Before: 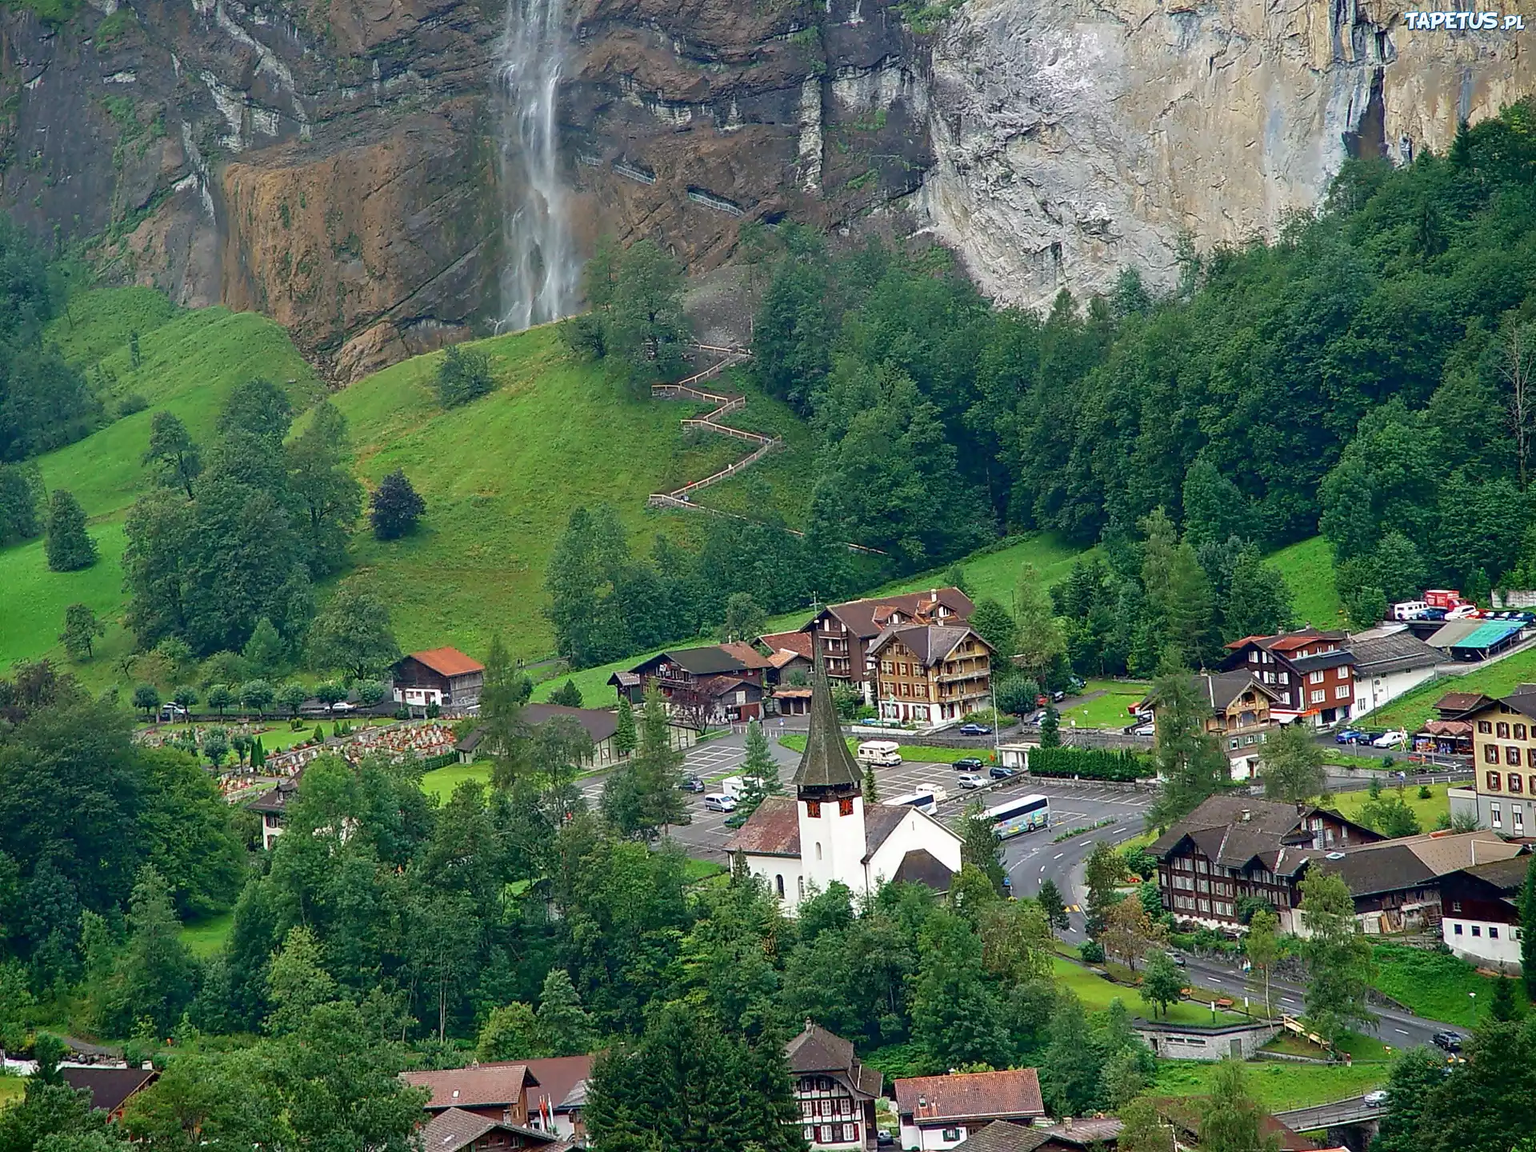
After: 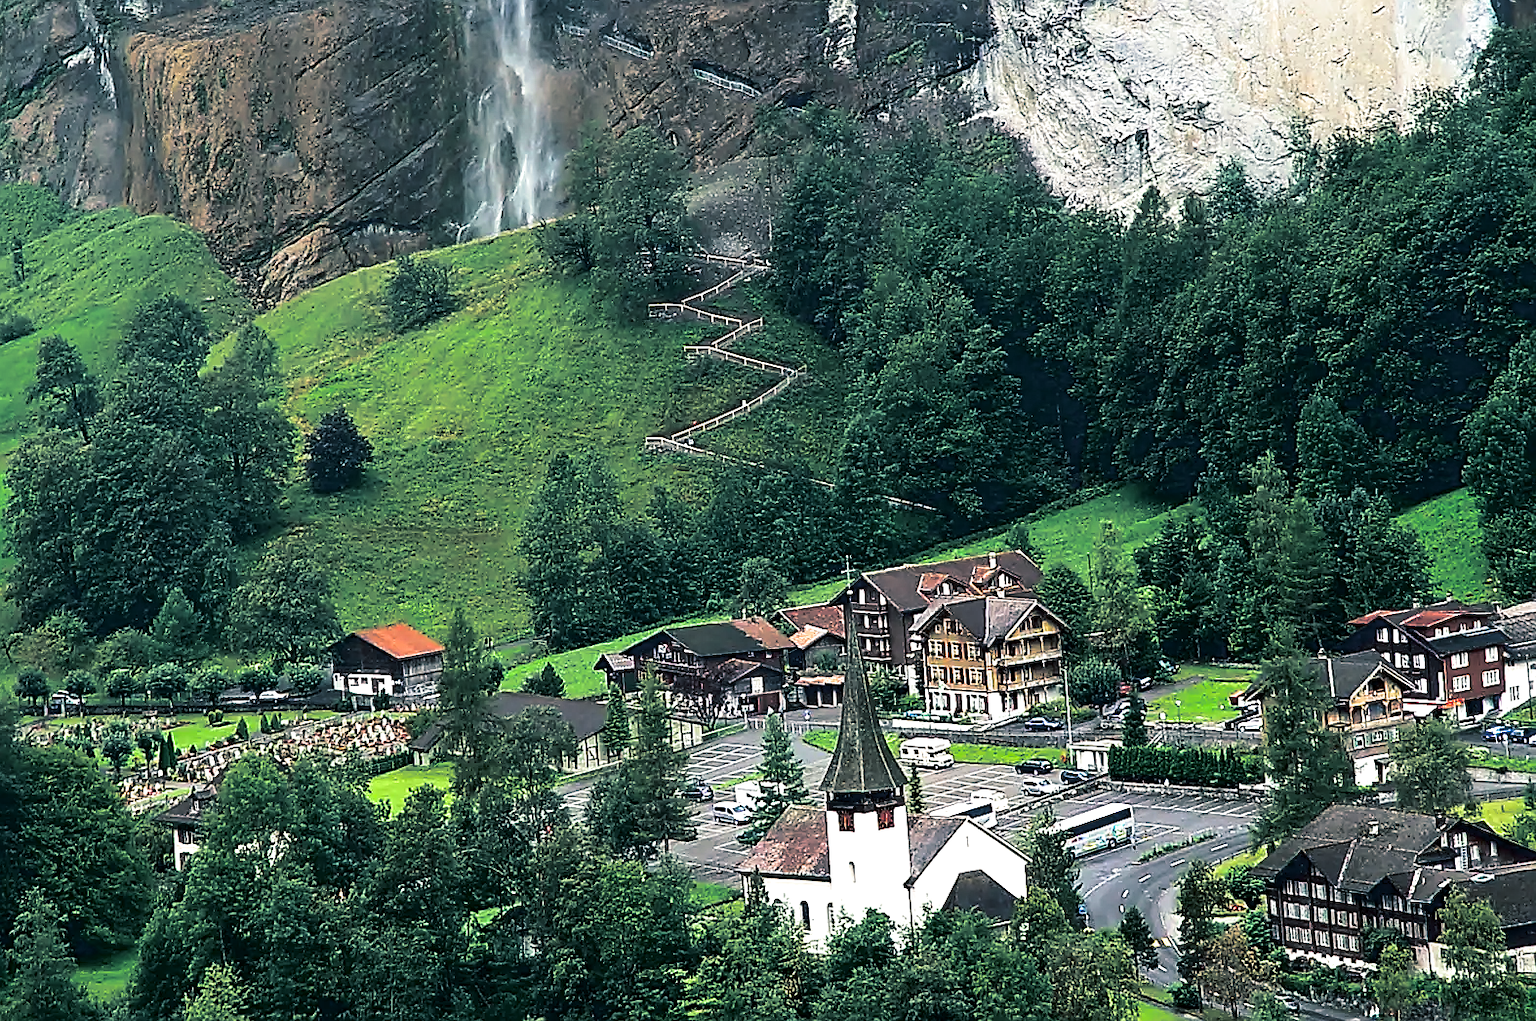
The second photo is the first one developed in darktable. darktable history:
shadows and highlights: shadows -21.3, highlights 100, soften with gaussian
crop: left 7.856%, top 11.836%, right 10.12%, bottom 15.387%
exposure: black level correction 0, exposure 0.7 EV, compensate exposure bias true, compensate highlight preservation false
split-toning: shadows › hue 205.2°, shadows › saturation 0.29, highlights › hue 50.4°, highlights › saturation 0.38, balance -49.9
sharpen: on, module defaults
contrast brightness saturation: contrast 0.19, brightness -0.24, saturation 0.11
